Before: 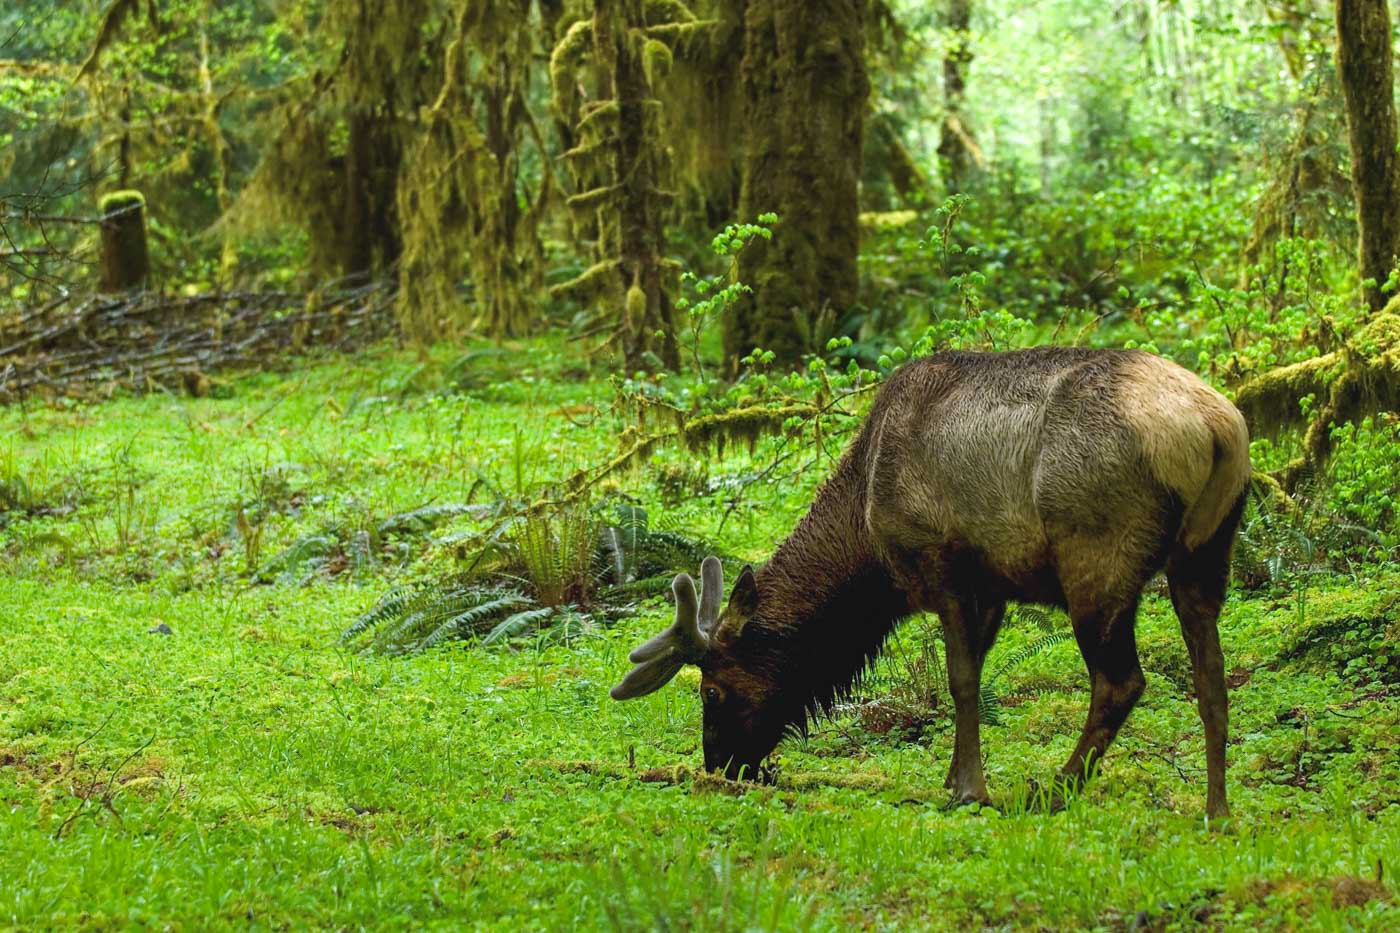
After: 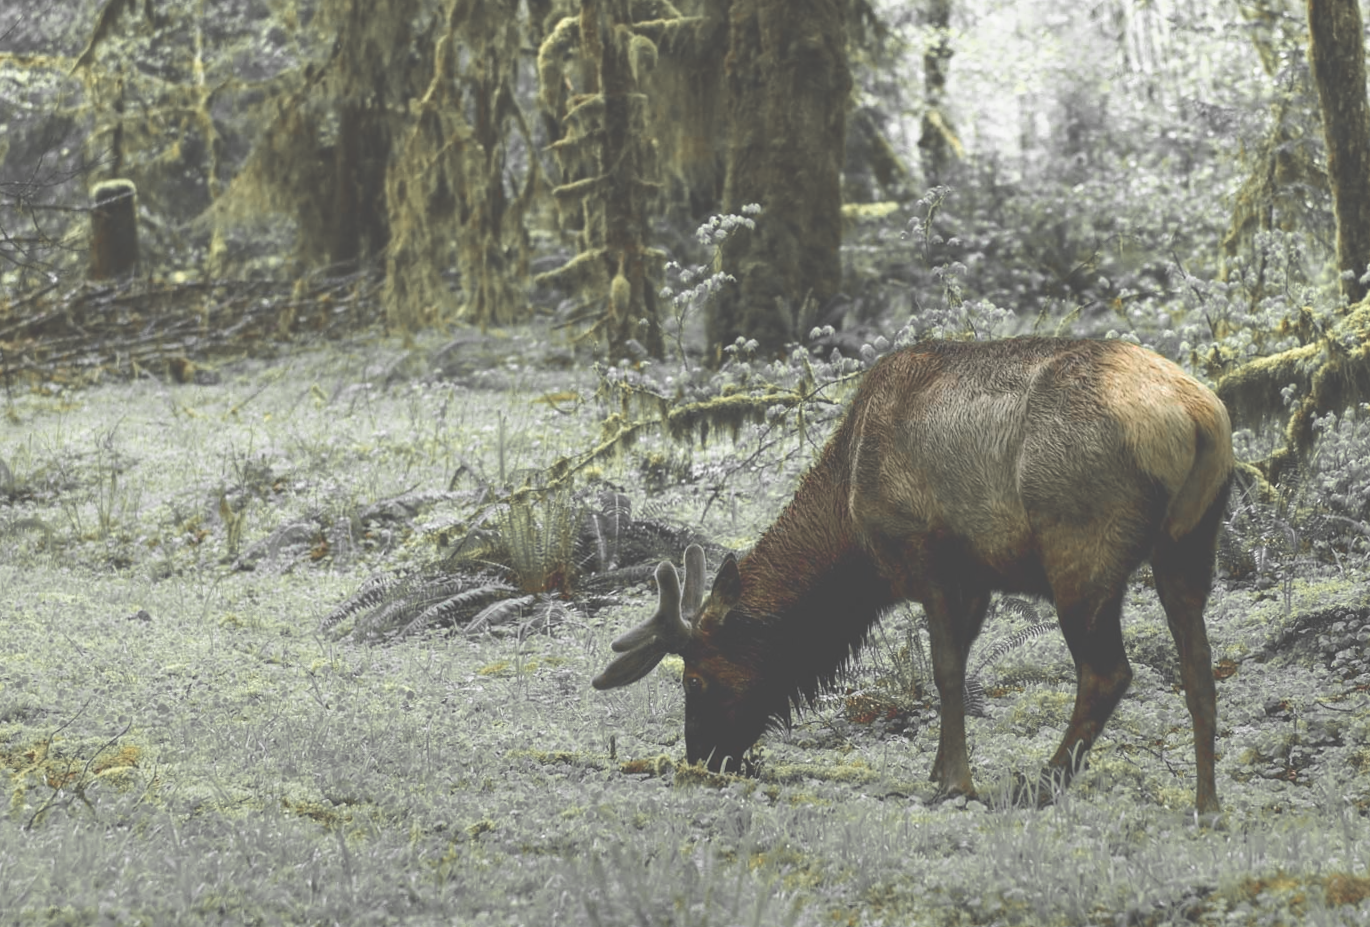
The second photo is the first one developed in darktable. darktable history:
rotate and perspective: rotation 0.226°, lens shift (vertical) -0.042, crop left 0.023, crop right 0.982, crop top 0.006, crop bottom 0.994
color zones: curves: ch1 [(0, 0.679) (0.143, 0.647) (0.286, 0.261) (0.378, -0.011) (0.571, 0.396) (0.714, 0.399) (0.857, 0.406) (1, 0.679)]
exposure: black level correction -0.062, exposure -0.05 EV, compensate highlight preservation false
